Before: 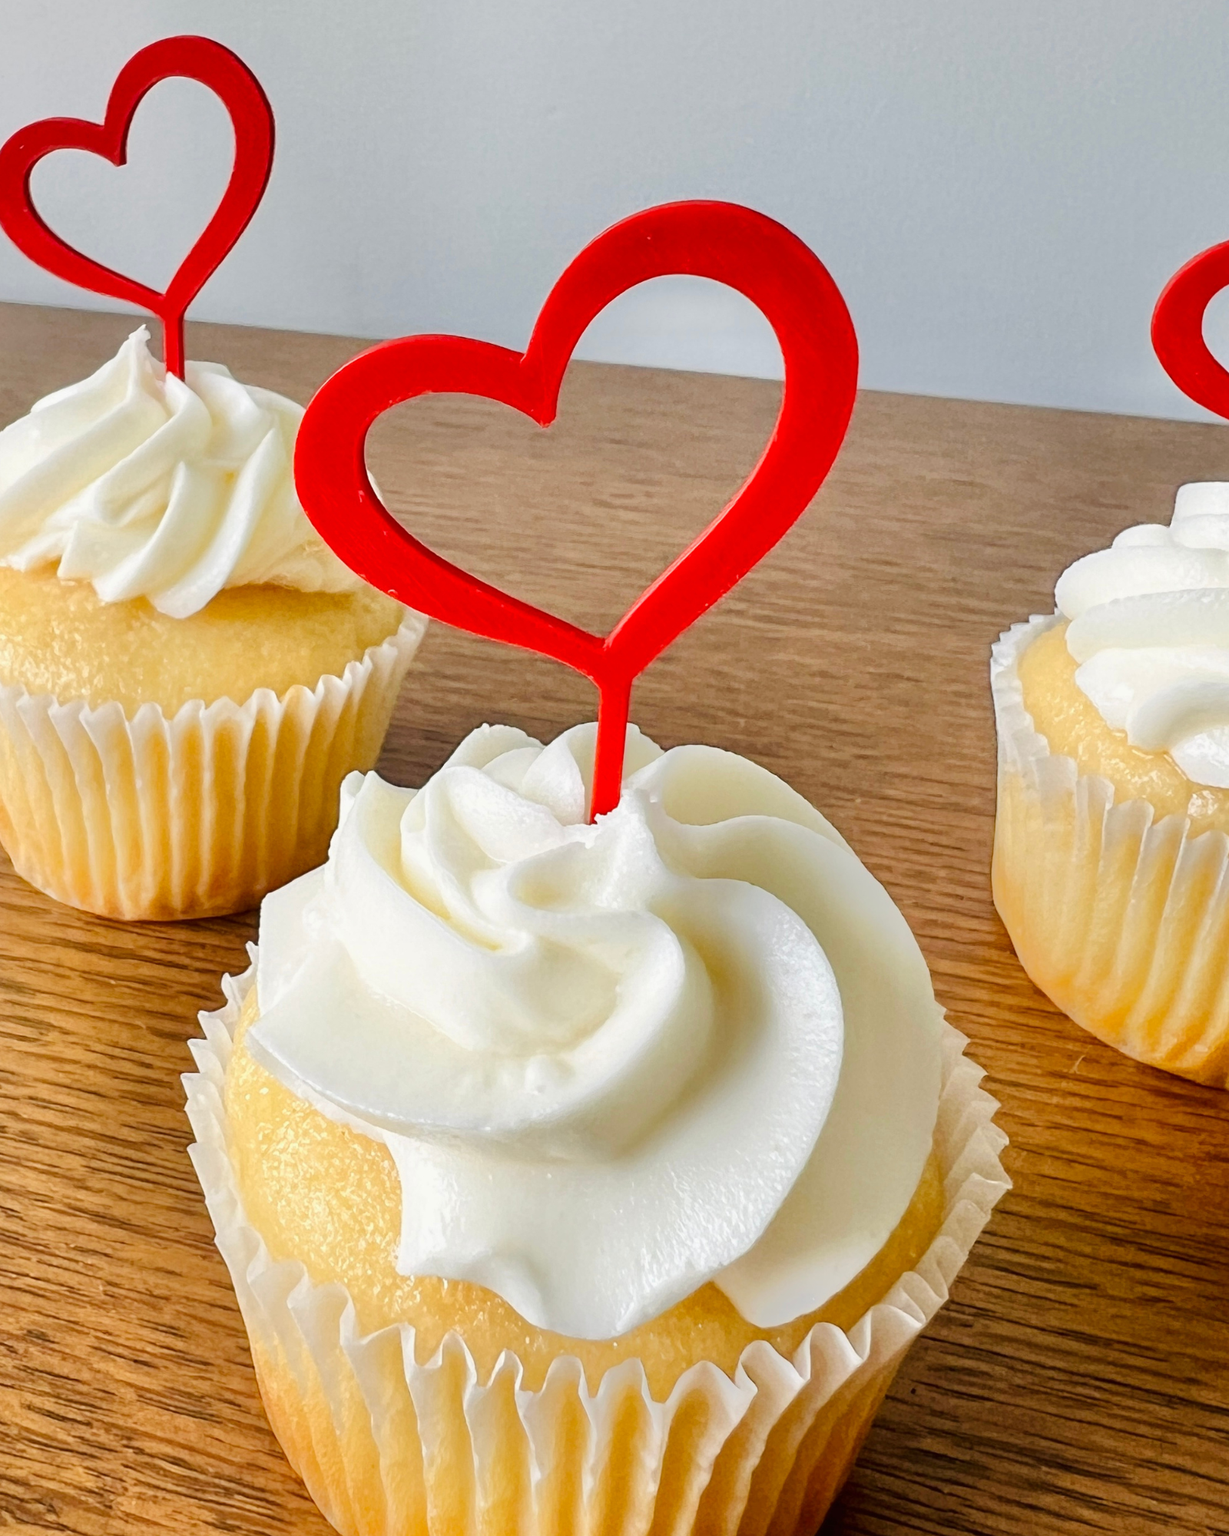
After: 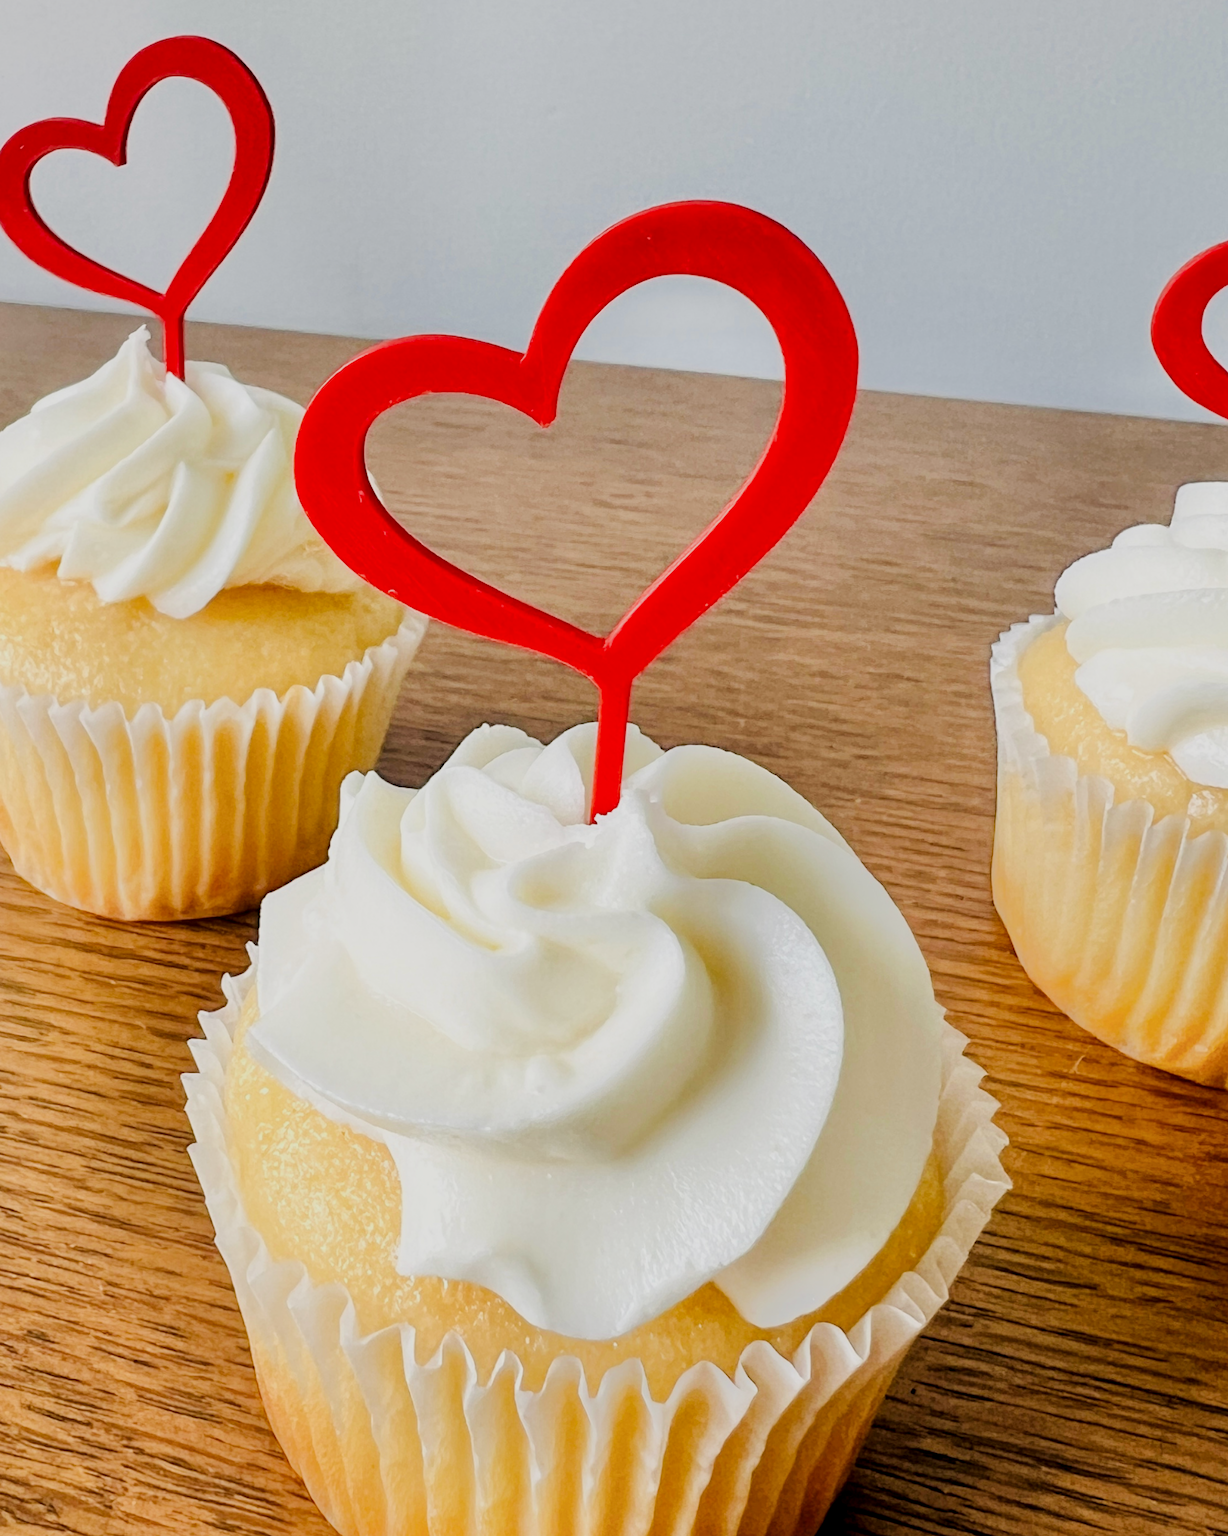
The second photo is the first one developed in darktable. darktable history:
exposure: black level correction 0.001, exposure 0.191 EV, compensate highlight preservation false
local contrast: highlights 103%, shadows 98%, detail 120%, midtone range 0.2
filmic rgb: black relative exposure -7.65 EV, white relative exposure 4.56 EV, threshold 3.01 EV, hardness 3.61, contrast 1.054, enable highlight reconstruction true
